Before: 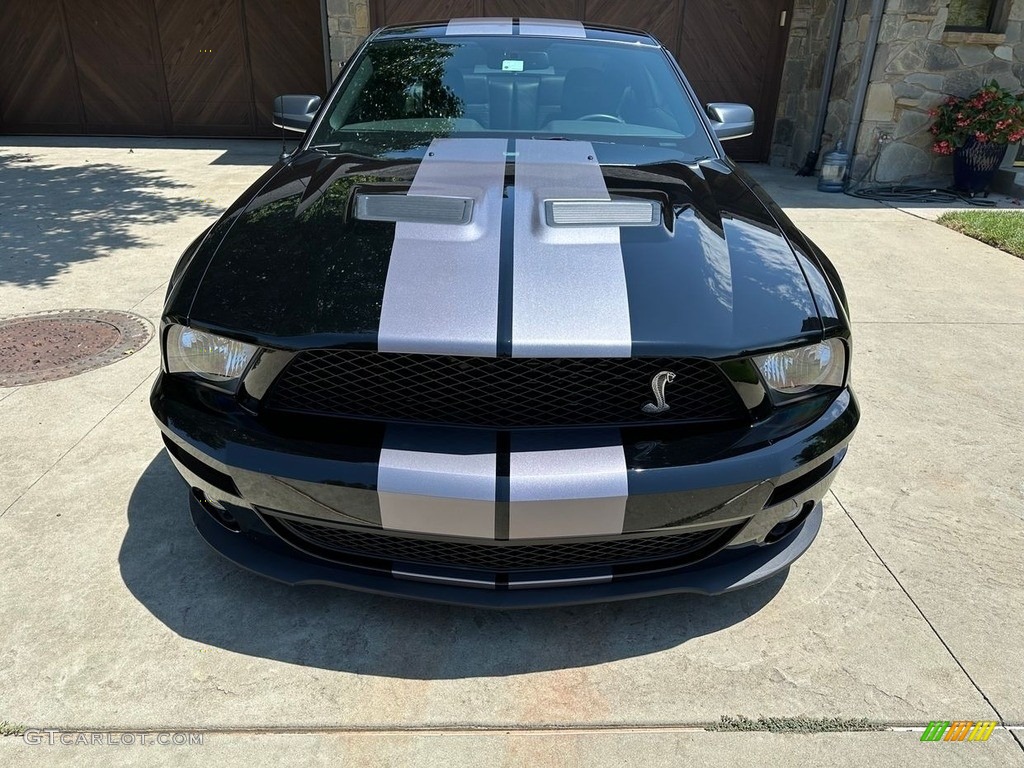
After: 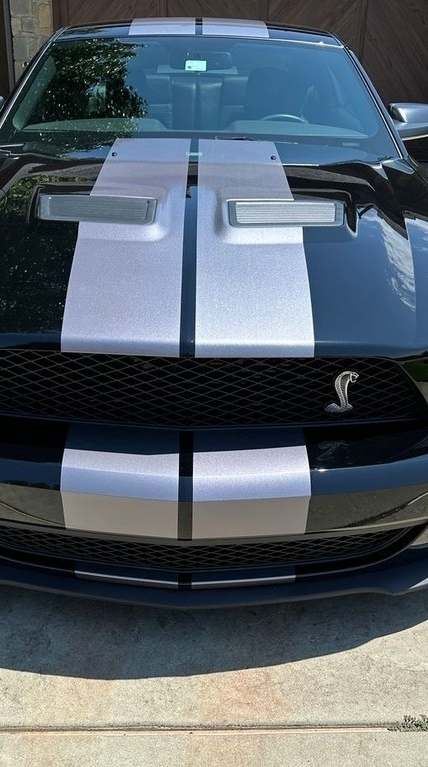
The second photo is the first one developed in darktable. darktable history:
crop: left 30.995%, right 27.205%
